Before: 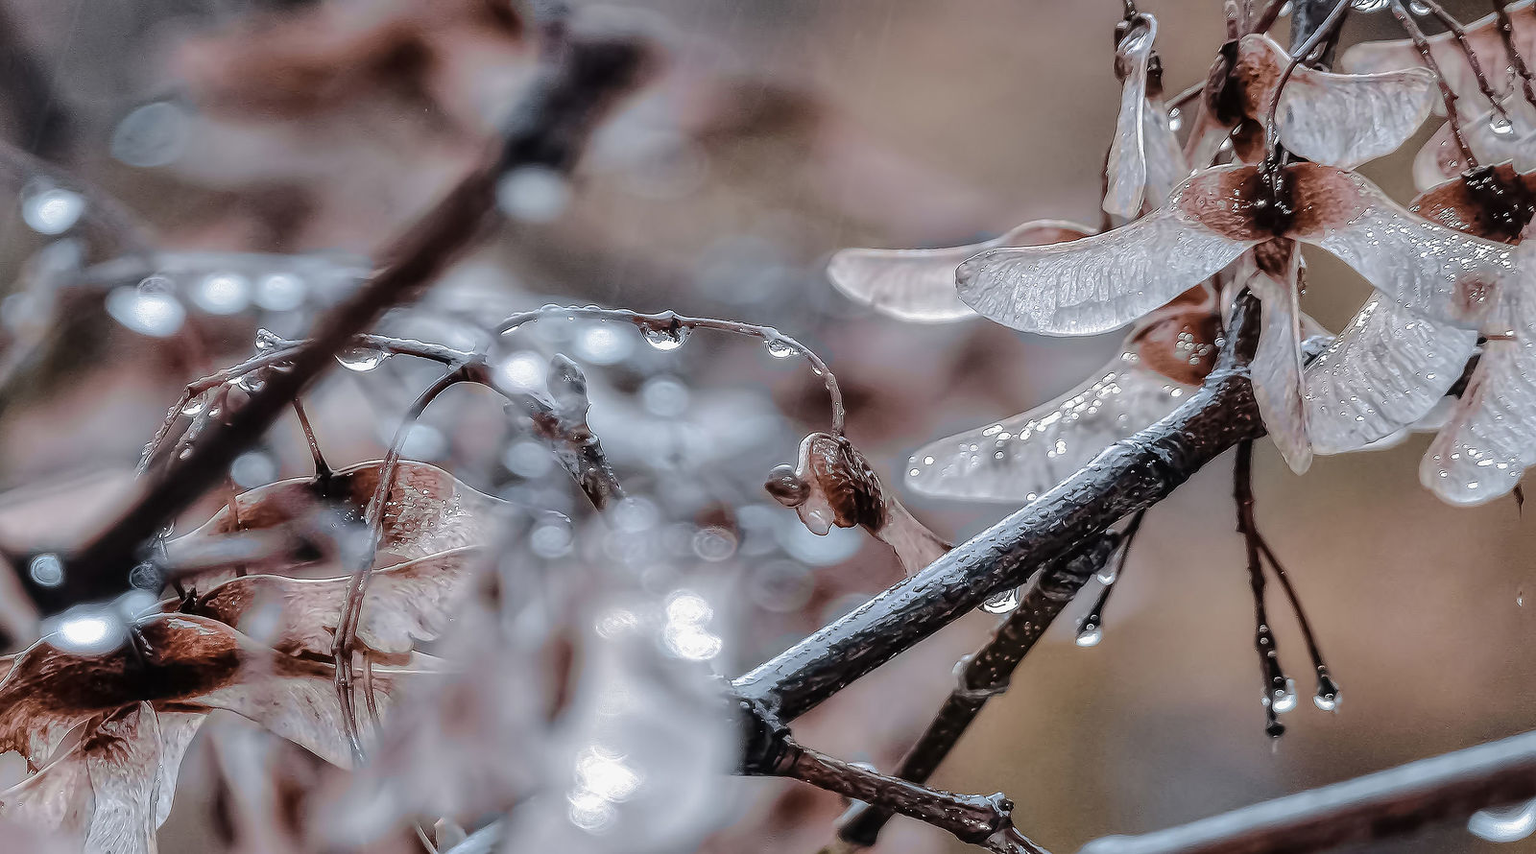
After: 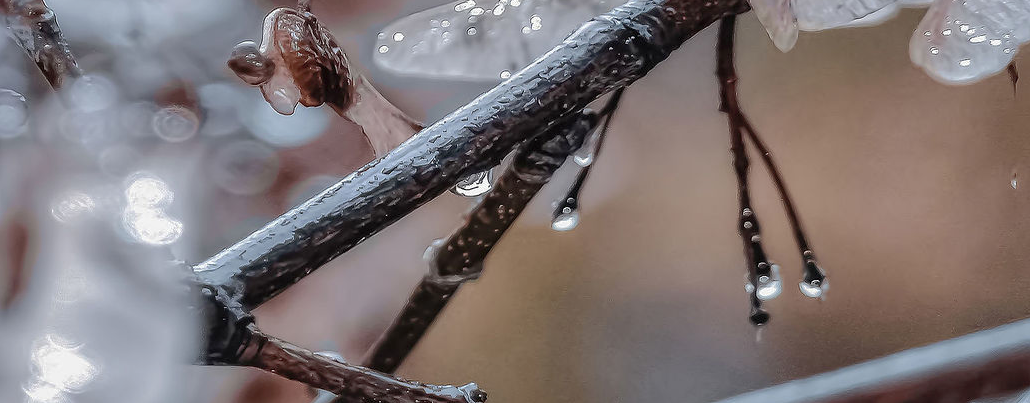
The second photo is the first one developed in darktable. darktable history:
shadows and highlights: on, module defaults
crop and rotate: left 35.566%, top 49.824%, bottom 4.829%
